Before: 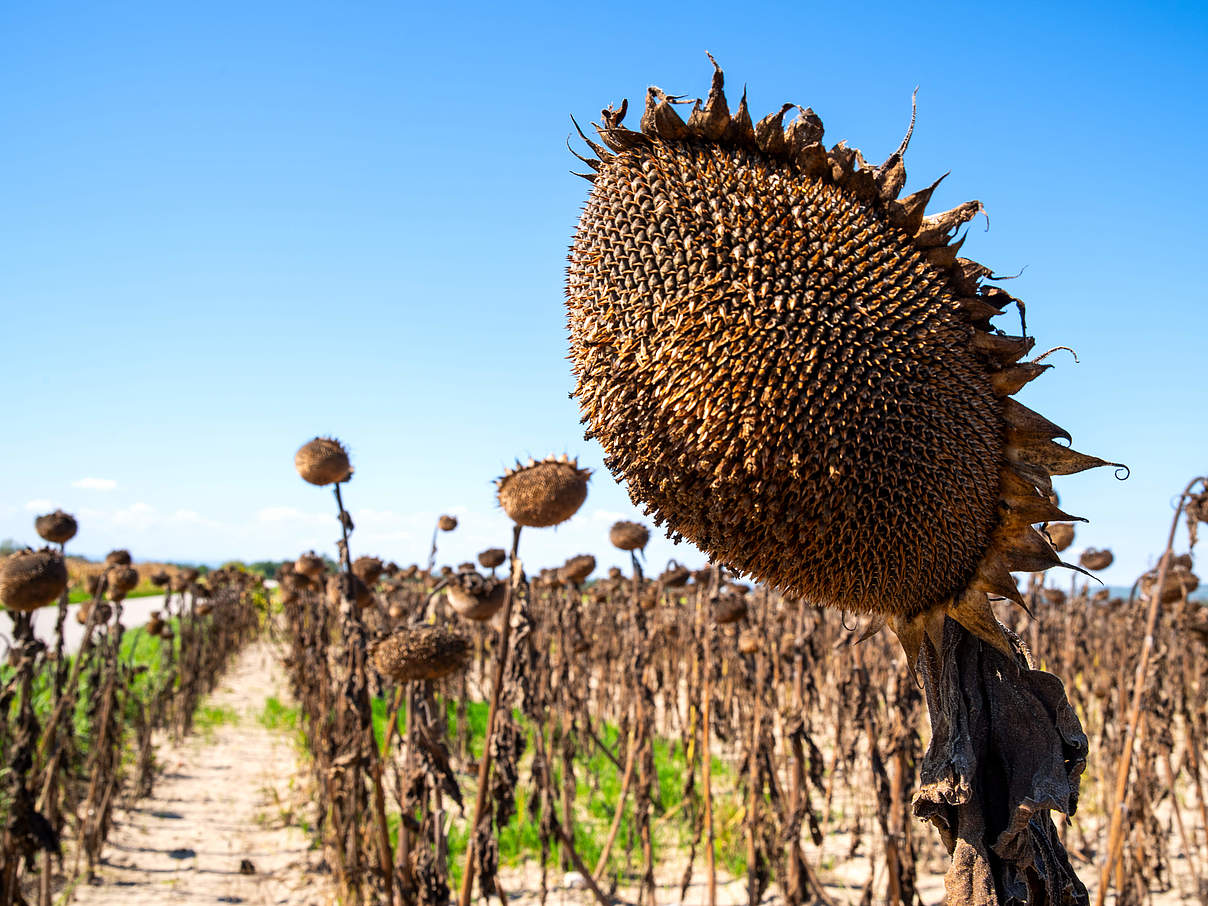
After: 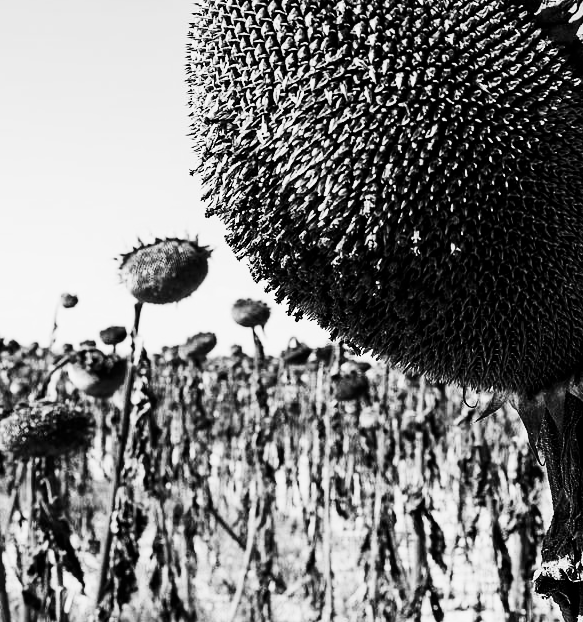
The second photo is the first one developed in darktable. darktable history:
white balance: red 1, blue 1
tone curve: curves: ch0 [(0, 0) (0.08, 0.069) (0.4, 0.391) (0.6, 0.609) (0.92, 0.93) (1, 1)], color space Lab, independent channels, preserve colors none
contrast brightness saturation: contrast 0.4, brightness 0.1, saturation 0.21
crop: left 31.379%, top 24.658%, right 20.326%, bottom 6.628%
exposure: exposure -0.01 EV, compensate highlight preservation false
monochrome: on, module defaults
filmic rgb: black relative exposure -7.65 EV, hardness 4.02, contrast 1.1, highlights saturation mix -30%
